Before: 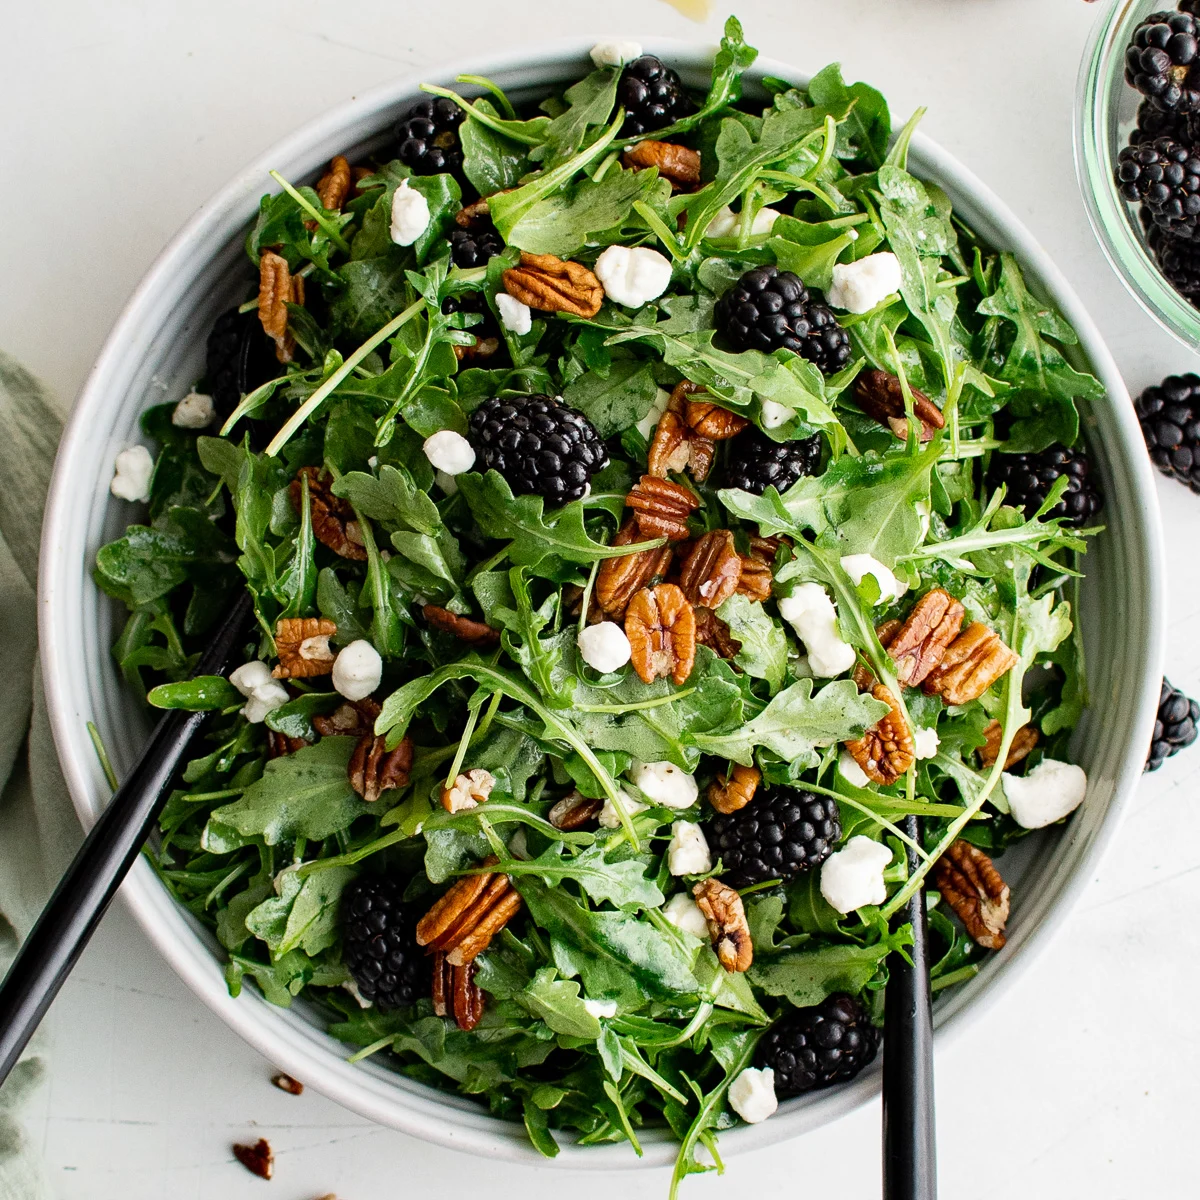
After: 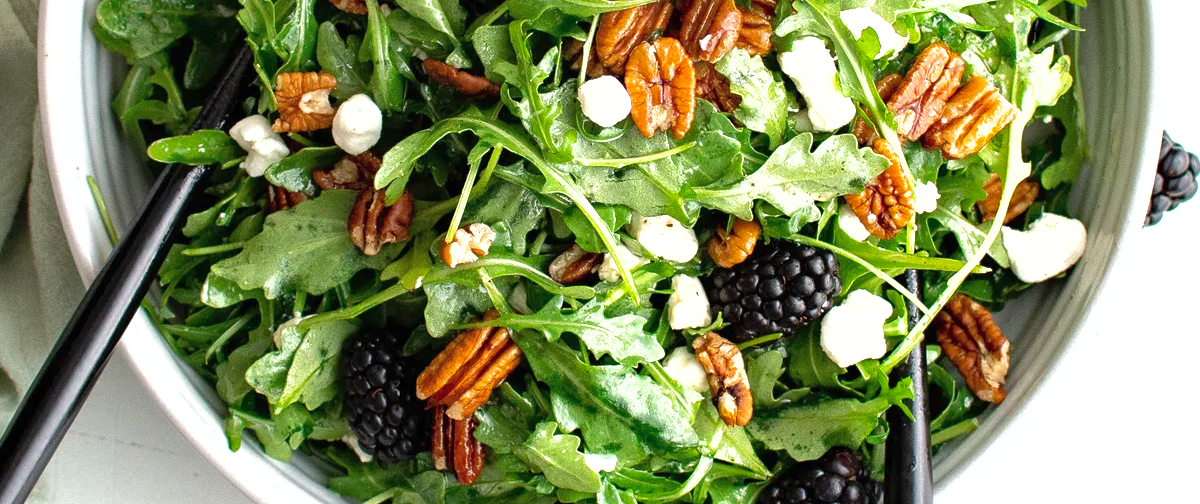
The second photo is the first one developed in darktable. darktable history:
exposure: black level correction 0, exposure 0.6 EV, compensate exposure bias true, compensate highlight preservation false
crop: top 45.551%, bottom 12.262%
shadows and highlights: on, module defaults
